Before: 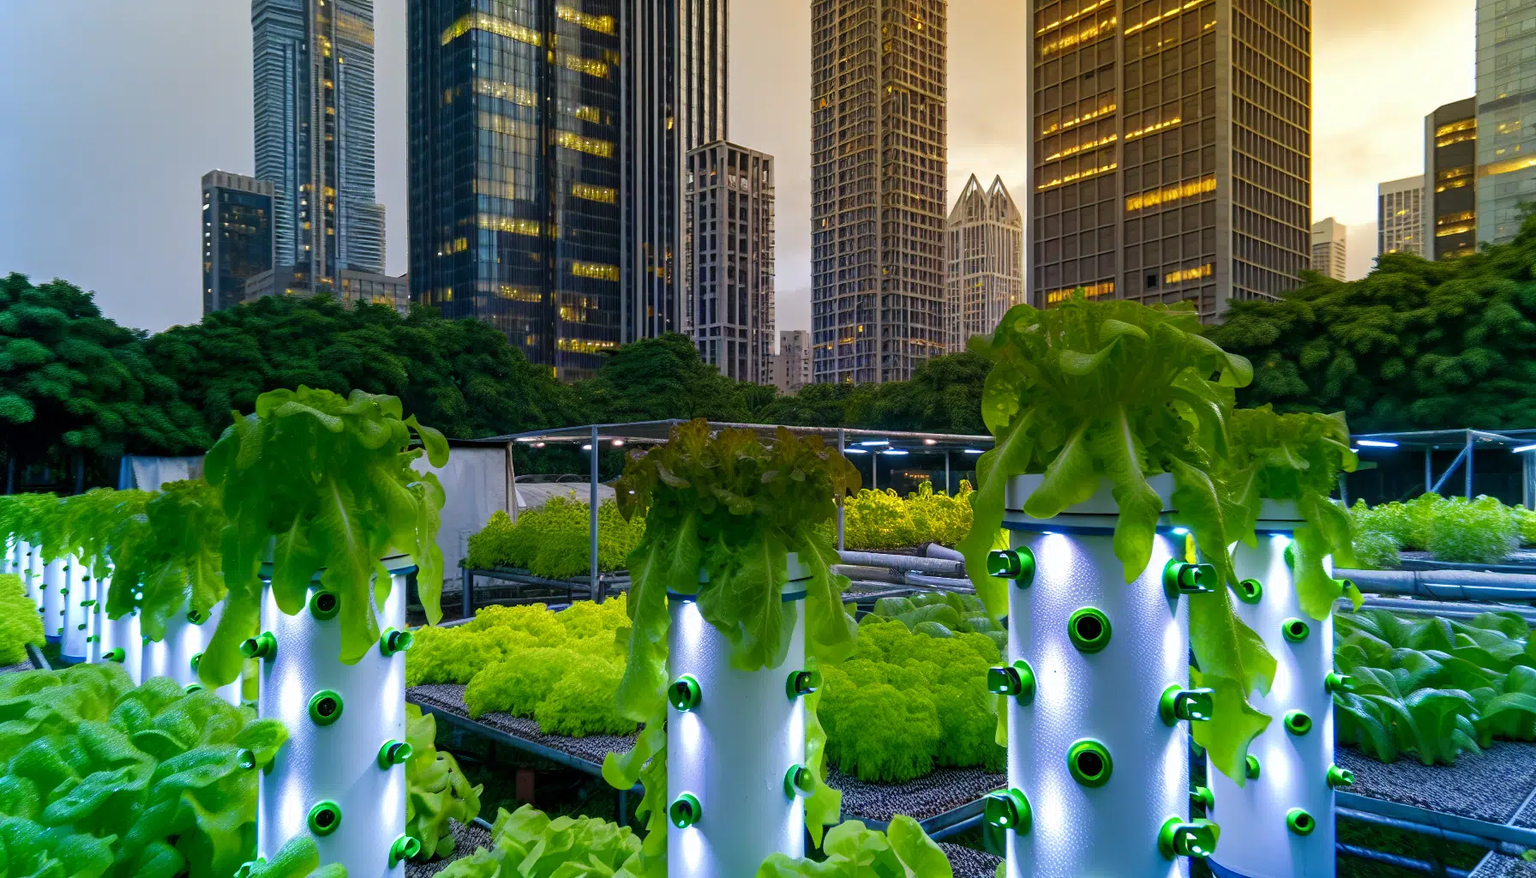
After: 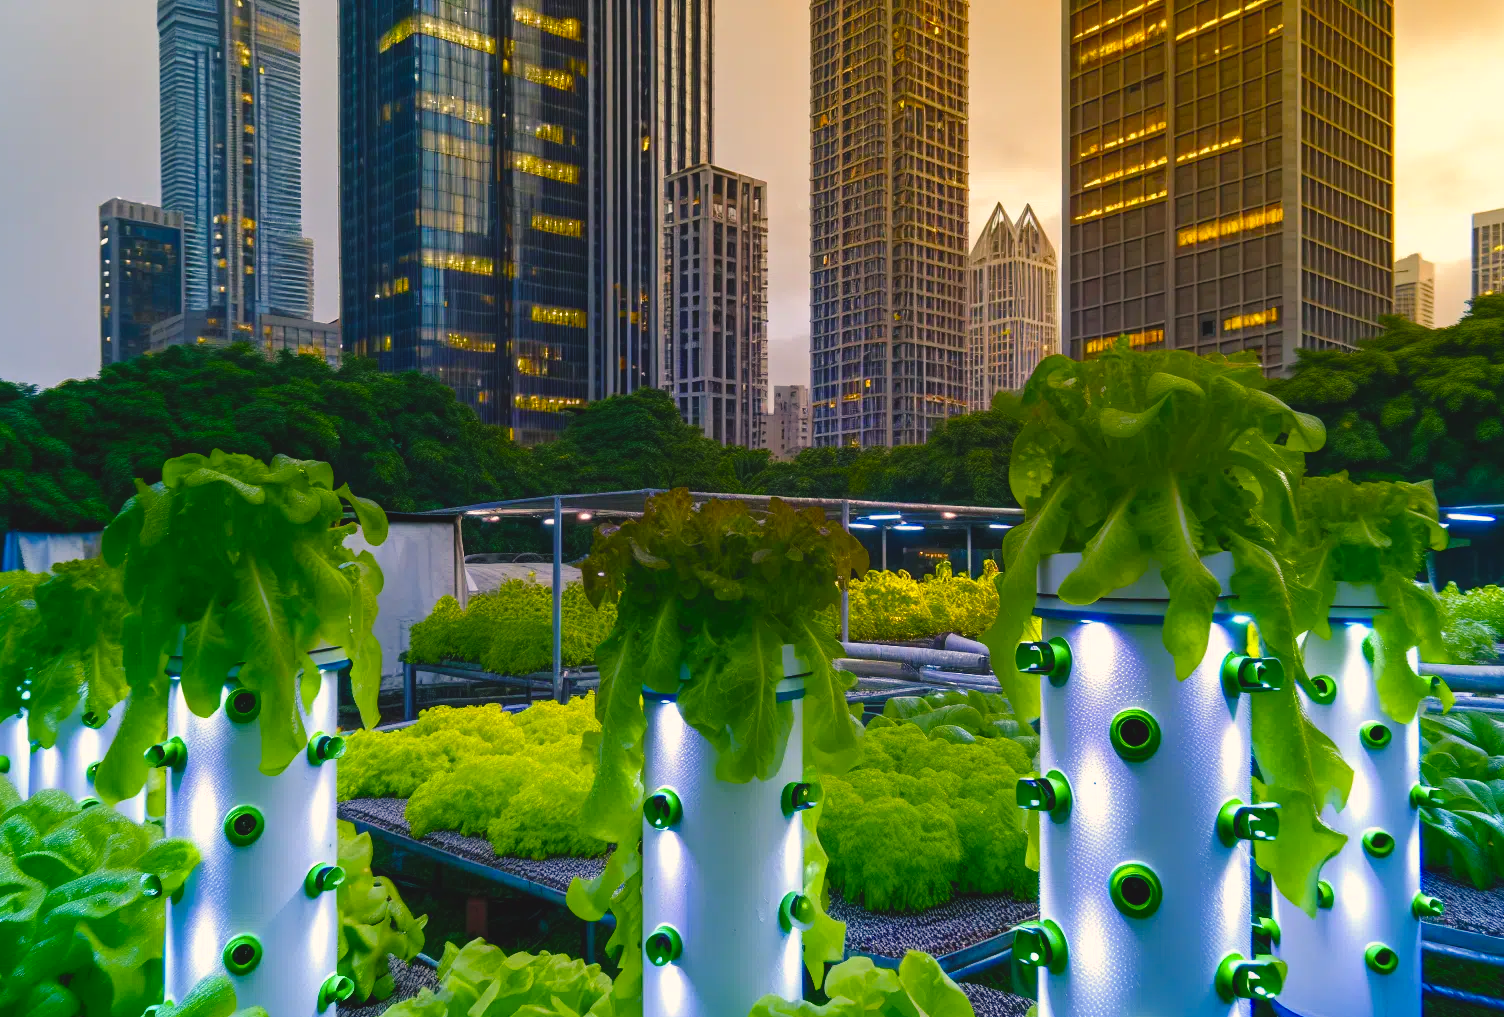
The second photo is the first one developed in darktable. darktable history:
color balance rgb: shadows lift › chroma 2%, shadows lift › hue 247.2°, power › chroma 0.3%, power › hue 25.2°, highlights gain › chroma 3%, highlights gain › hue 60°, global offset › luminance 0.75%, perceptual saturation grading › global saturation 20%, perceptual saturation grading › highlights -20%, perceptual saturation grading › shadows 30%, global vibrance 20%
crop: left 7.598%, right 7.873%
